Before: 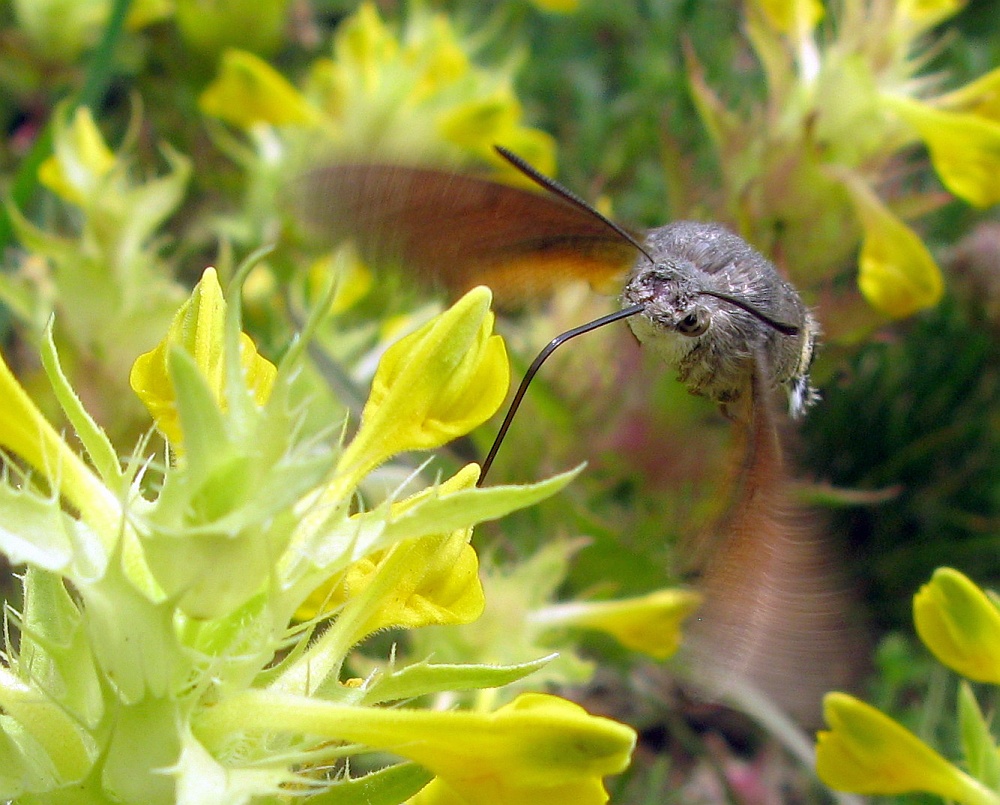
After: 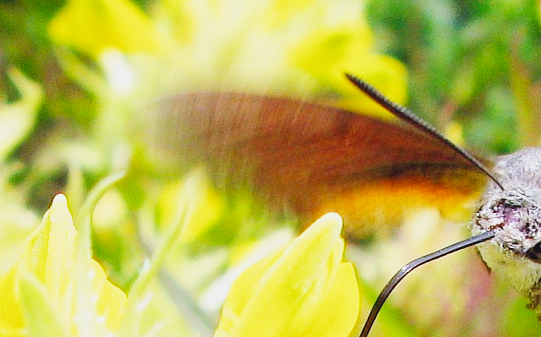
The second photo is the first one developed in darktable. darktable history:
contrast brightness saturation: contrast -0.102, saturation -0.096
crop: left 15.036%, top 9.081%, right 30.841%, bottom 48.989%
base curve: curves: ch0 [(0, 0) (0.007, 0.004) (0.027, 0.03) (0.046, 0.07) (0.207, 0.54) (0.442, 0.872) (0.673, 0.972) (1, 1)], preserve colors none
